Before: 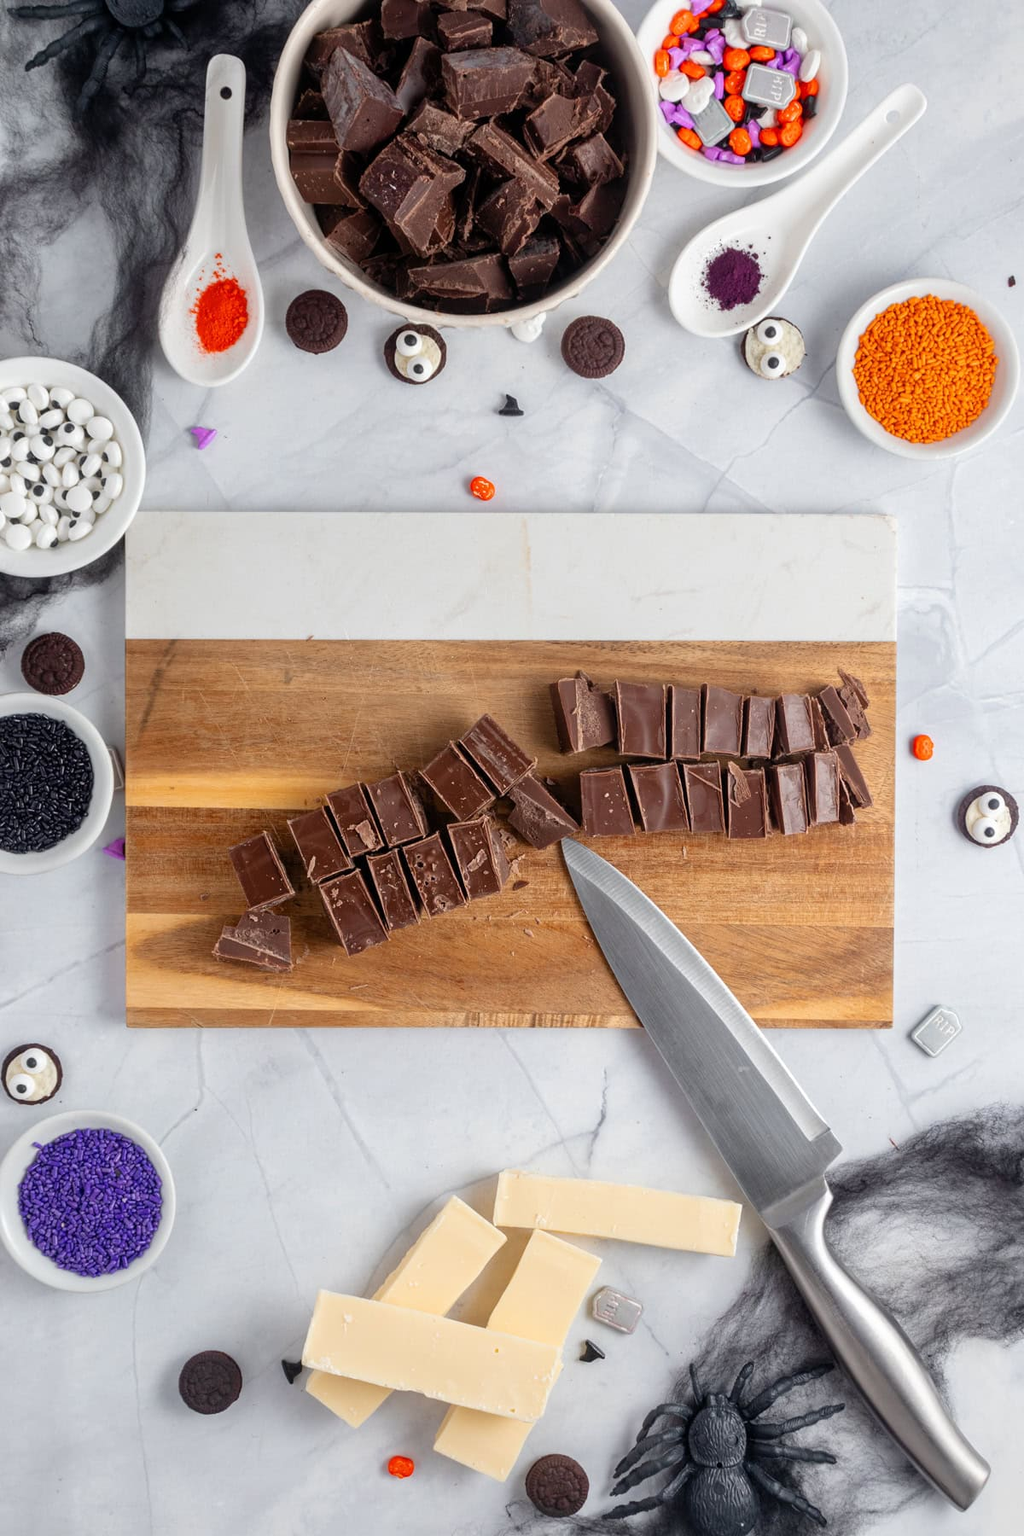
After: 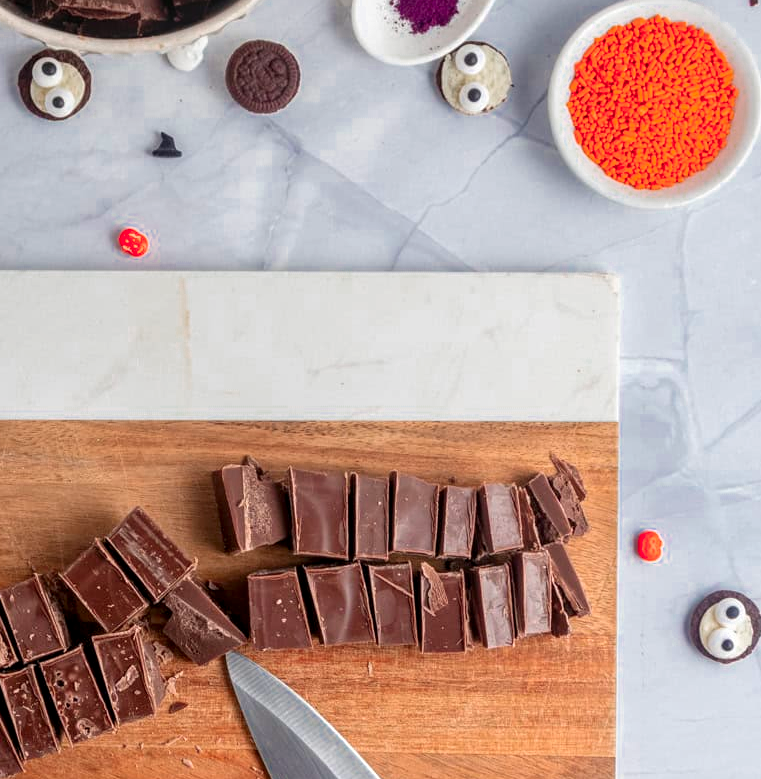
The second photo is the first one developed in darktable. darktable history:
crop: left 36.058%, top 18.345%, right 0.483%, bottom 38.341%
color zones: curves: ch0 [(0, 0.553) (0.123, 0.58) (0.23, 0.419) (0.468, 0.155) (0.605, 0.132) (0.723, 0.063) (0.833, 0.172) (0.921, 0.468)]; ch1 [(0.025, 0.645) (0.229, 0.584) (0.326, 0.551) (0.537, 0.446) (0.599, 0.911) (0.708, 1) (0.805, 0.944)]; ch2 [(0.086, 0.468) (0.254, 0.464) (0.638, 0.564) (0.702, 0.592) (0.768, 0.564)]
local contrast: on, module defaults
